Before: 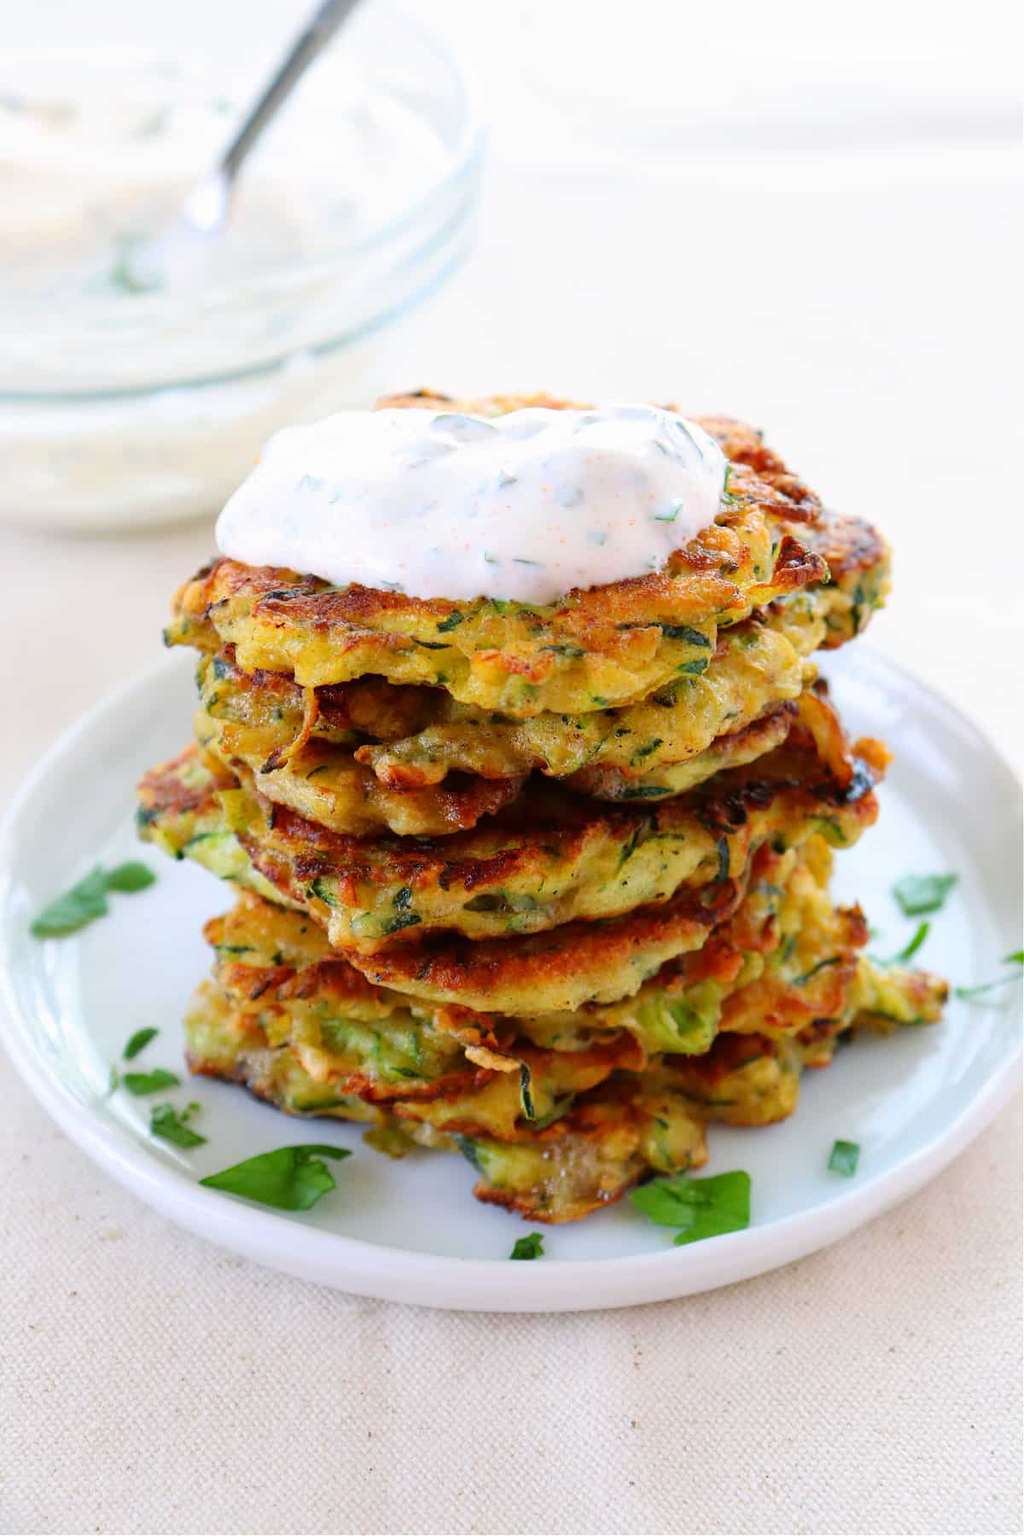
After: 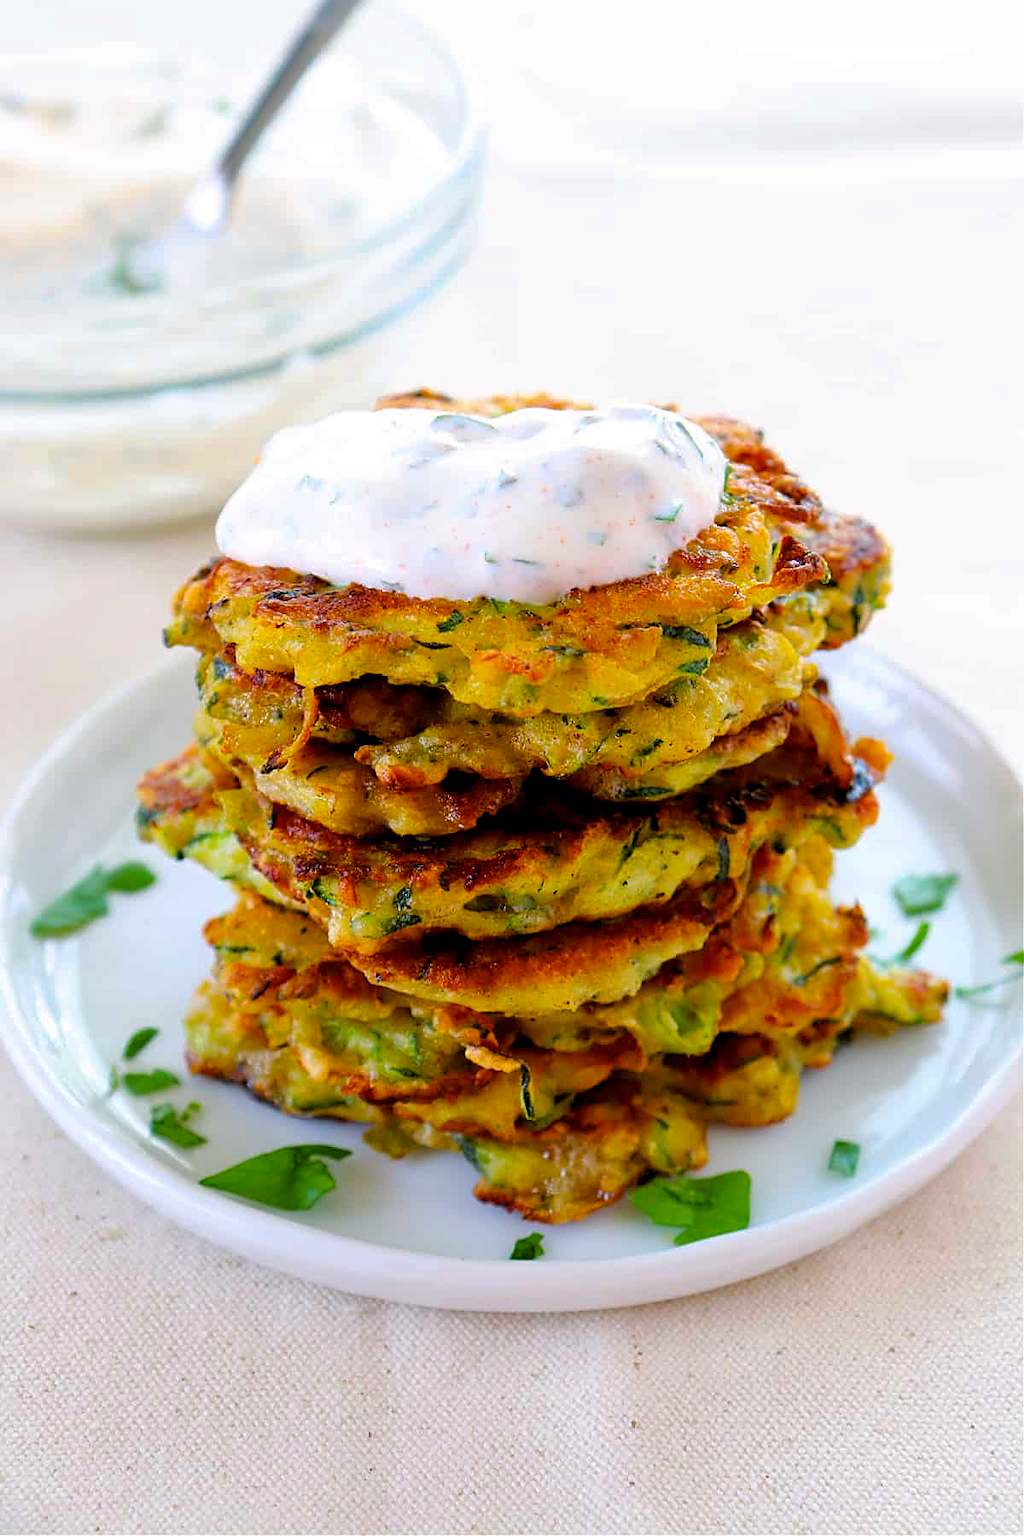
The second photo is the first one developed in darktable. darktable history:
sharpen: on, module defaults
color balance rgb: global offset › luminance -0.504%, perceptual saturation grading › global saturation 29.754%
shadows and highlights: shadows 10.76, white point adjustment 0.865, highlights -39.14
